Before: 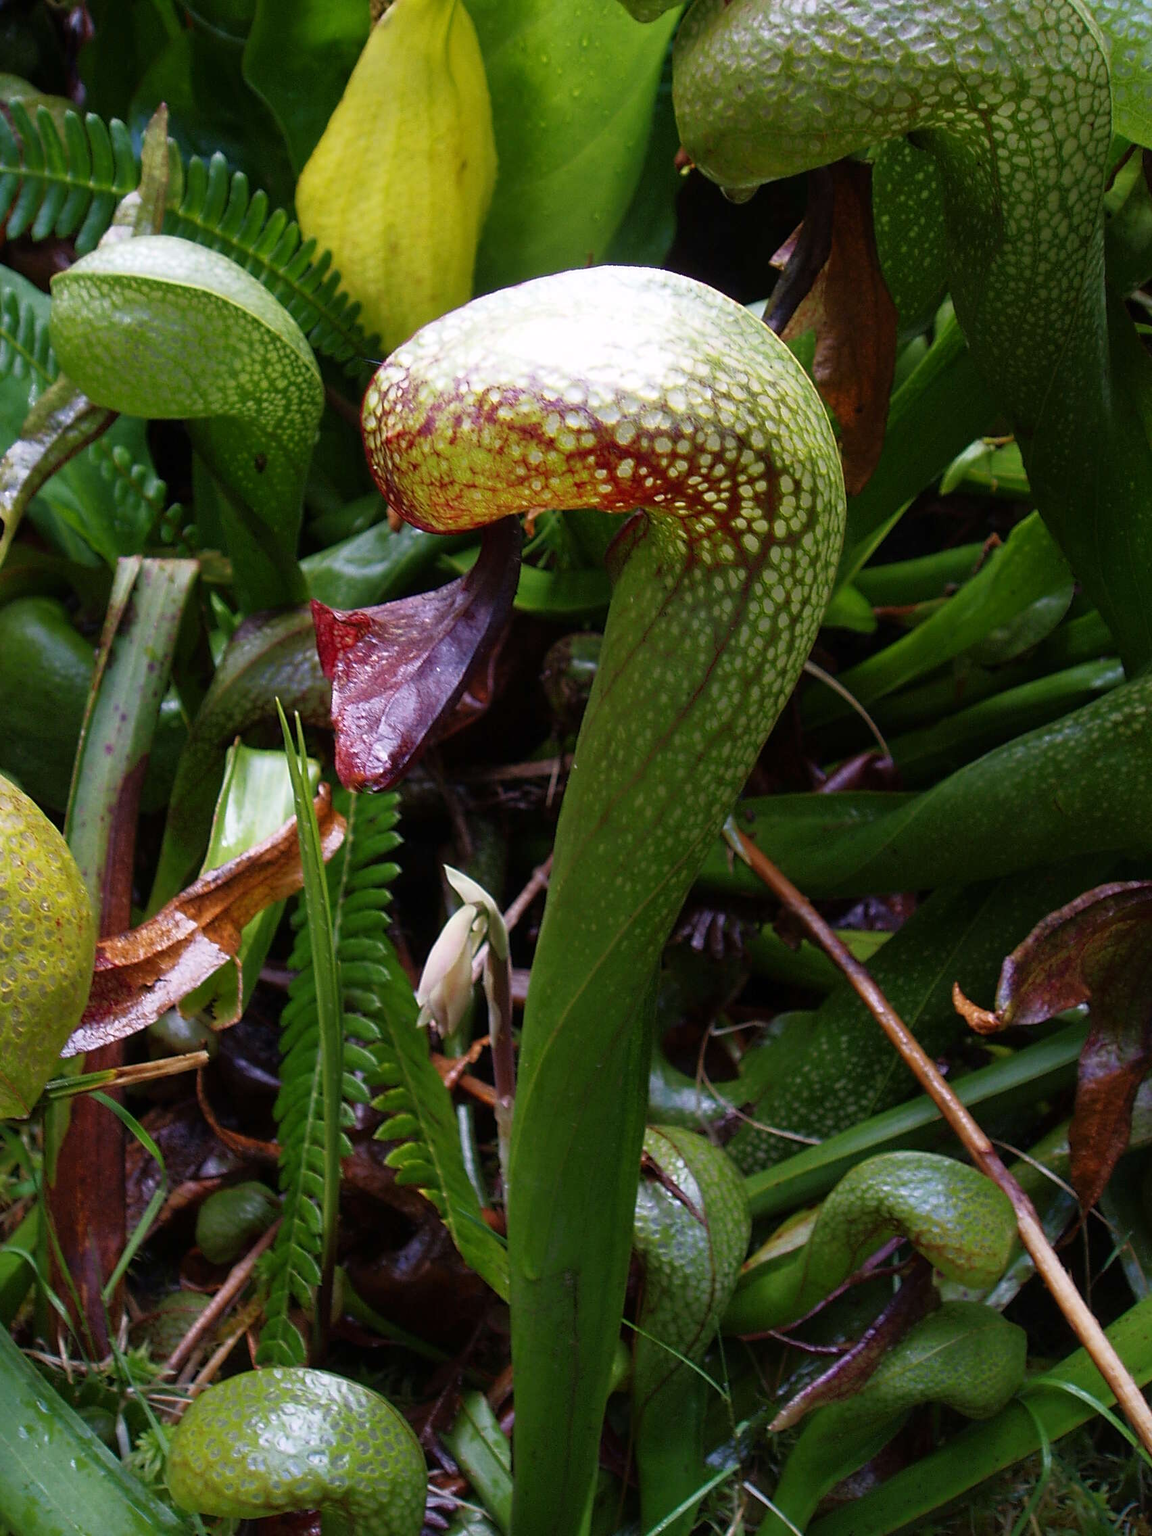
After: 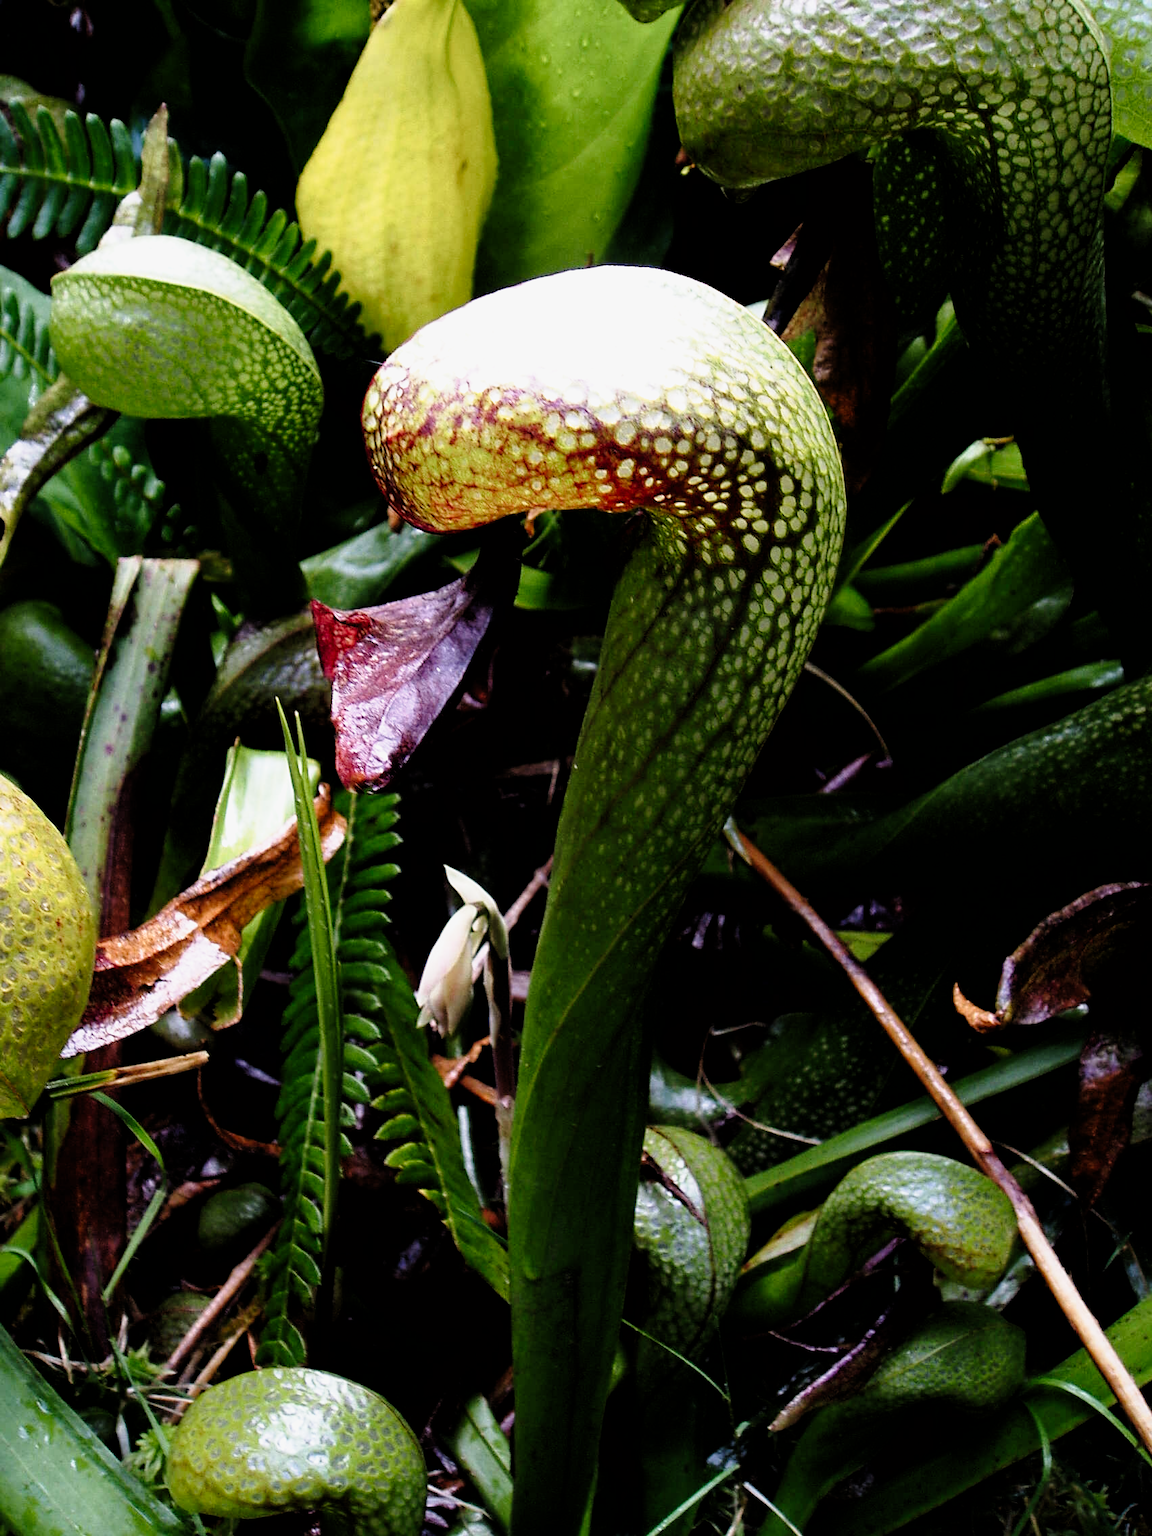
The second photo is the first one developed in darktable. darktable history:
tone equalizer: on, module defaults
filmic rgb: black relative exposure -3.61 EV, white relative exposure 2.12 EV, hardness 3.64, preserve chrominance max RGB, color science v6 (2022), contrast in shadows safe, contrast in highlights safe
tone curve: curves: ch0 [(0, 0) (0.091, 0.077) (0.389, 0.458) (0.745, 0.82) (0.844, 0.908) (0.909, 0.942) (1, 0.973)]; ch1 [(0, 0) (0.437, 0.404) (0.5, 0.5) (0.529, 0.55) (0.58, 0.6) (0.616, 0.649) (1, 1)]; ch2 [(0, 0) (0.442, 0.415) (0.5, 0.5) (0.535, 0.557) (0.585, 0.62) (1, 1)], preserve colors none
